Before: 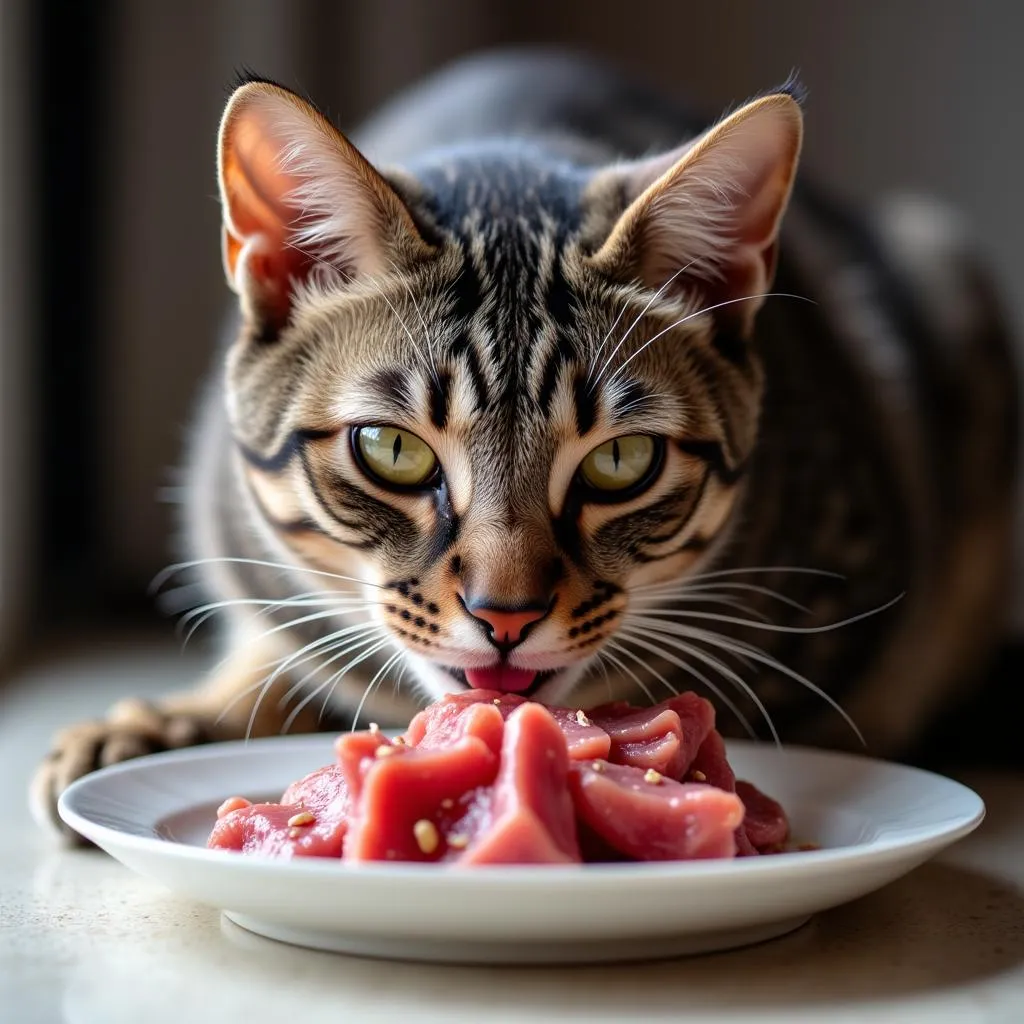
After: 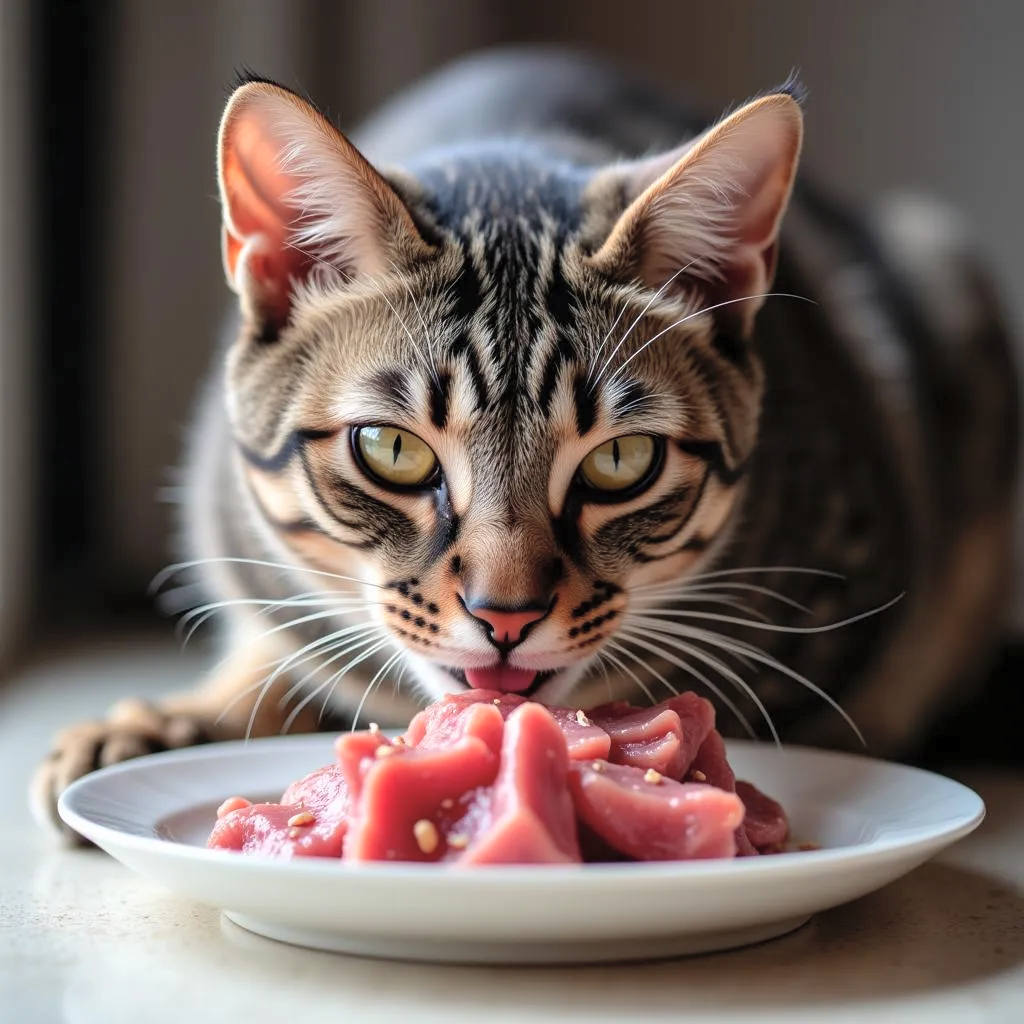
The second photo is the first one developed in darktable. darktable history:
contrast brightness saturation: brightness 0.128
color zones: curves: ch1 [(0, 0.469) (0.072, 0.457) (0.243, 0.494) (0.429, 0.5) (0.571, 0.5) (0.714, 0.5) (0.857, 0.5) (1, 0.469)]; ch2 [(0, 0.499) (0.143, 0.467) (0.242, 0.436) (0.429, 0.493) (0.571, 0.5) (0.714, 0.5) (0.857, 0.5) (1, 0.499)]
